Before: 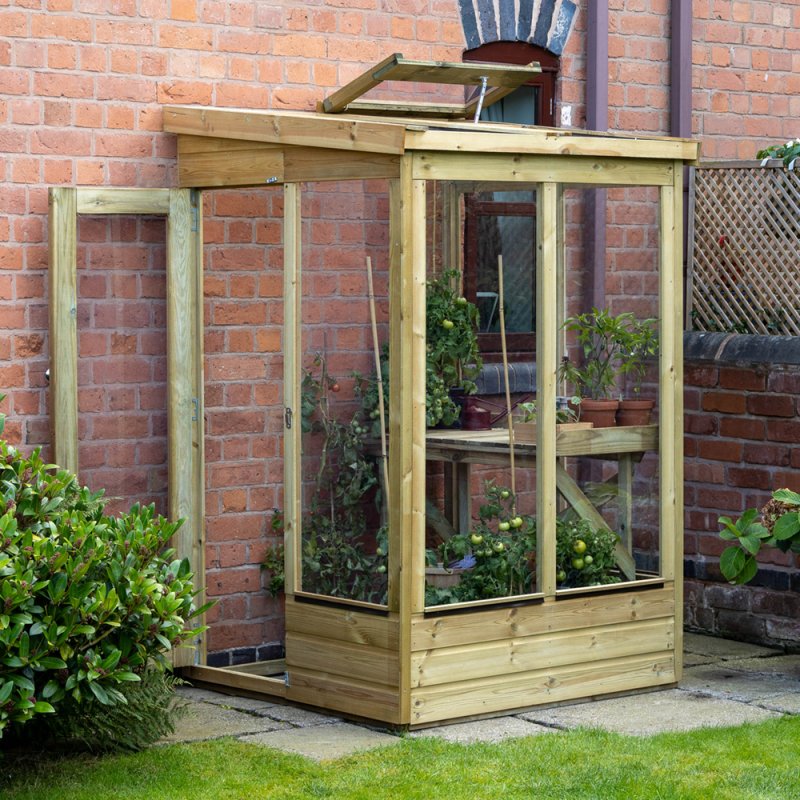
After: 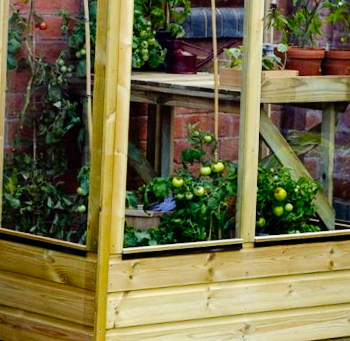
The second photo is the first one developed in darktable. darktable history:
color balance: output saturation 120%
crop: left 37.221%, top 45.169%, right 20.63%, bottom 13.777%
rotate and perspective: rotation 2.27°, automatic cropping off
tone curve: curves: ch0 [(0, 0) (0.003, 0) (0.011, 0.001) (0.025, 0.003) (0.044, 0.005) (0.069, 0.012) (0.1, 0.023) (0.136, 0.039) (0.177, 0.088) (0.224, 0.15) (0.277, 0.24) (0.335, 0.337) (0.399, 0.437) (0.468, 0.535) (0.543, 0.629) (0.623, 0.71) (0.709, 0.782) (0.801, 0.856) (0.898, 0.94) (1, 1)], preserve colors none
